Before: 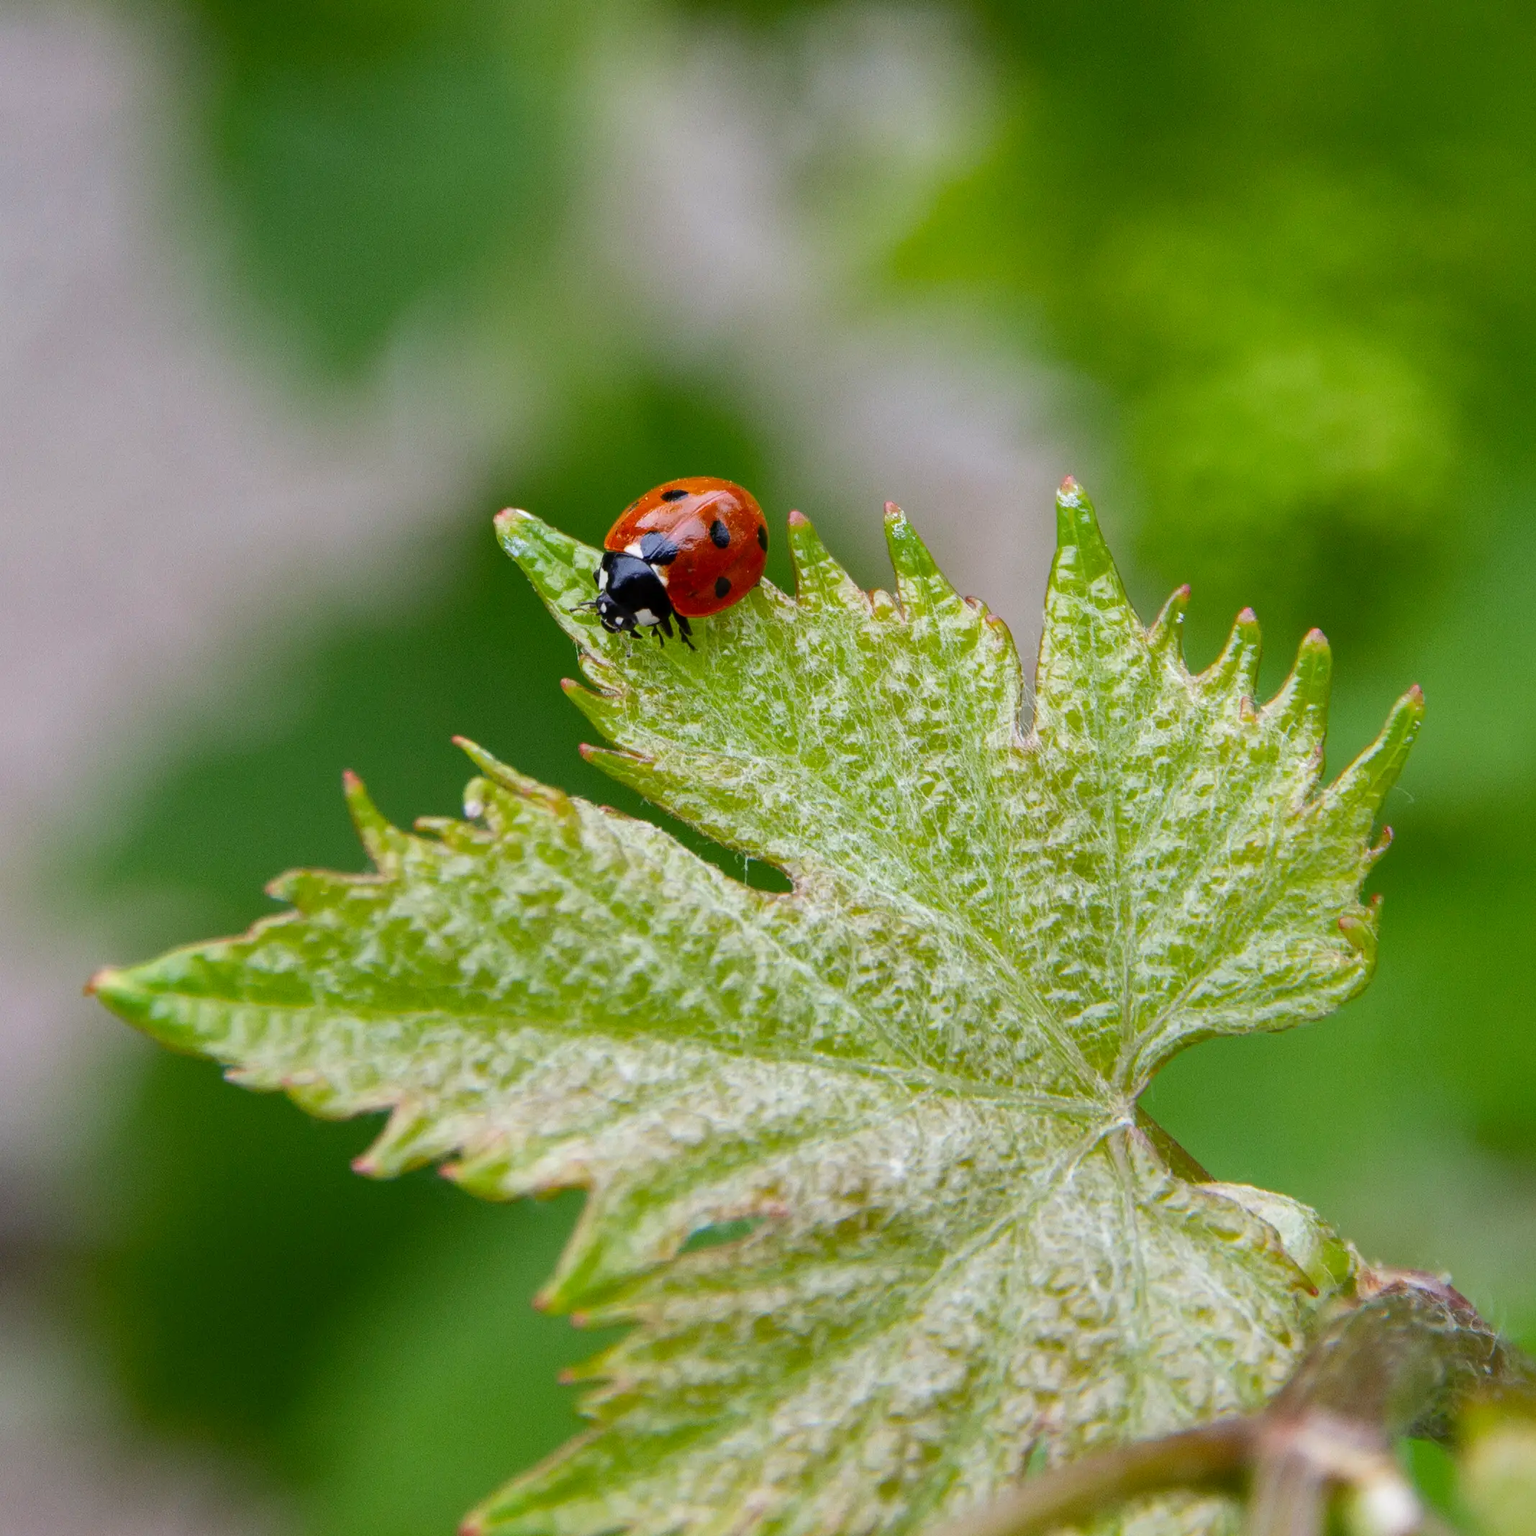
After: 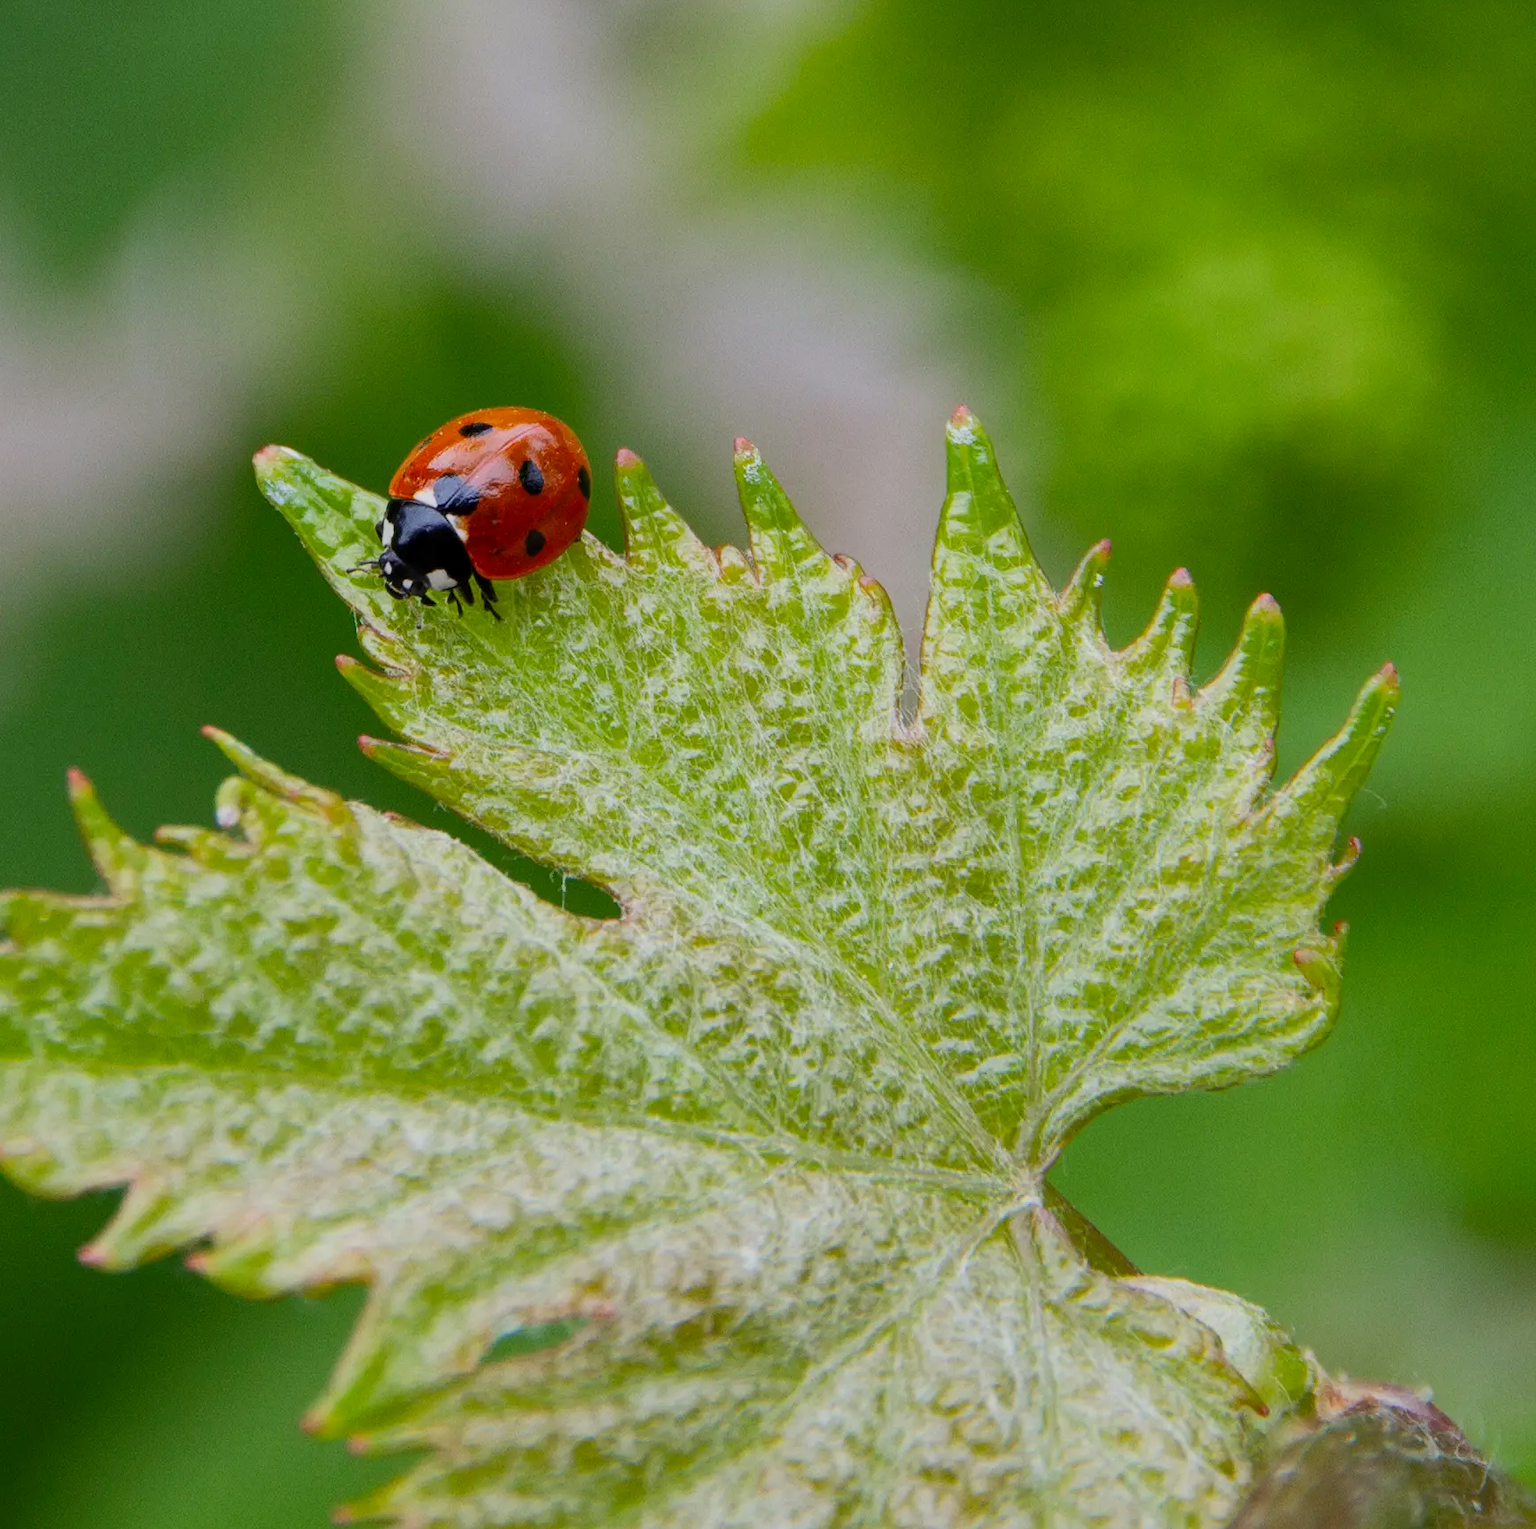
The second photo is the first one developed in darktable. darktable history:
crop: left 18.826%, top 9.59%, right 0.001%, bottom 9.567%
tone equalizer: -8 EV -0.001 EV, -7 EV 0.005 EV, -6 EV -0.017 EV, -5 EV 0.011 EV, -4 EV -0.011 EV, -3 EV 0.034 EV, -2 EV -0.064 EV, -1 EV -0.303 EV, +0 EV -0.573 EV, edges refinement/feathering 500, mask exposure compensation -1.57 EV, preserve details no
color calibration: gray › normalize channels true, illuminant same as pipeline (D50), adaptation XYZ, x 0.346, y 0.358, temperature 5013.82 K, gamut compression 0.013
exposure: black level correction 0.001, exposure -0.122 EV, compensate highlight preservation false
